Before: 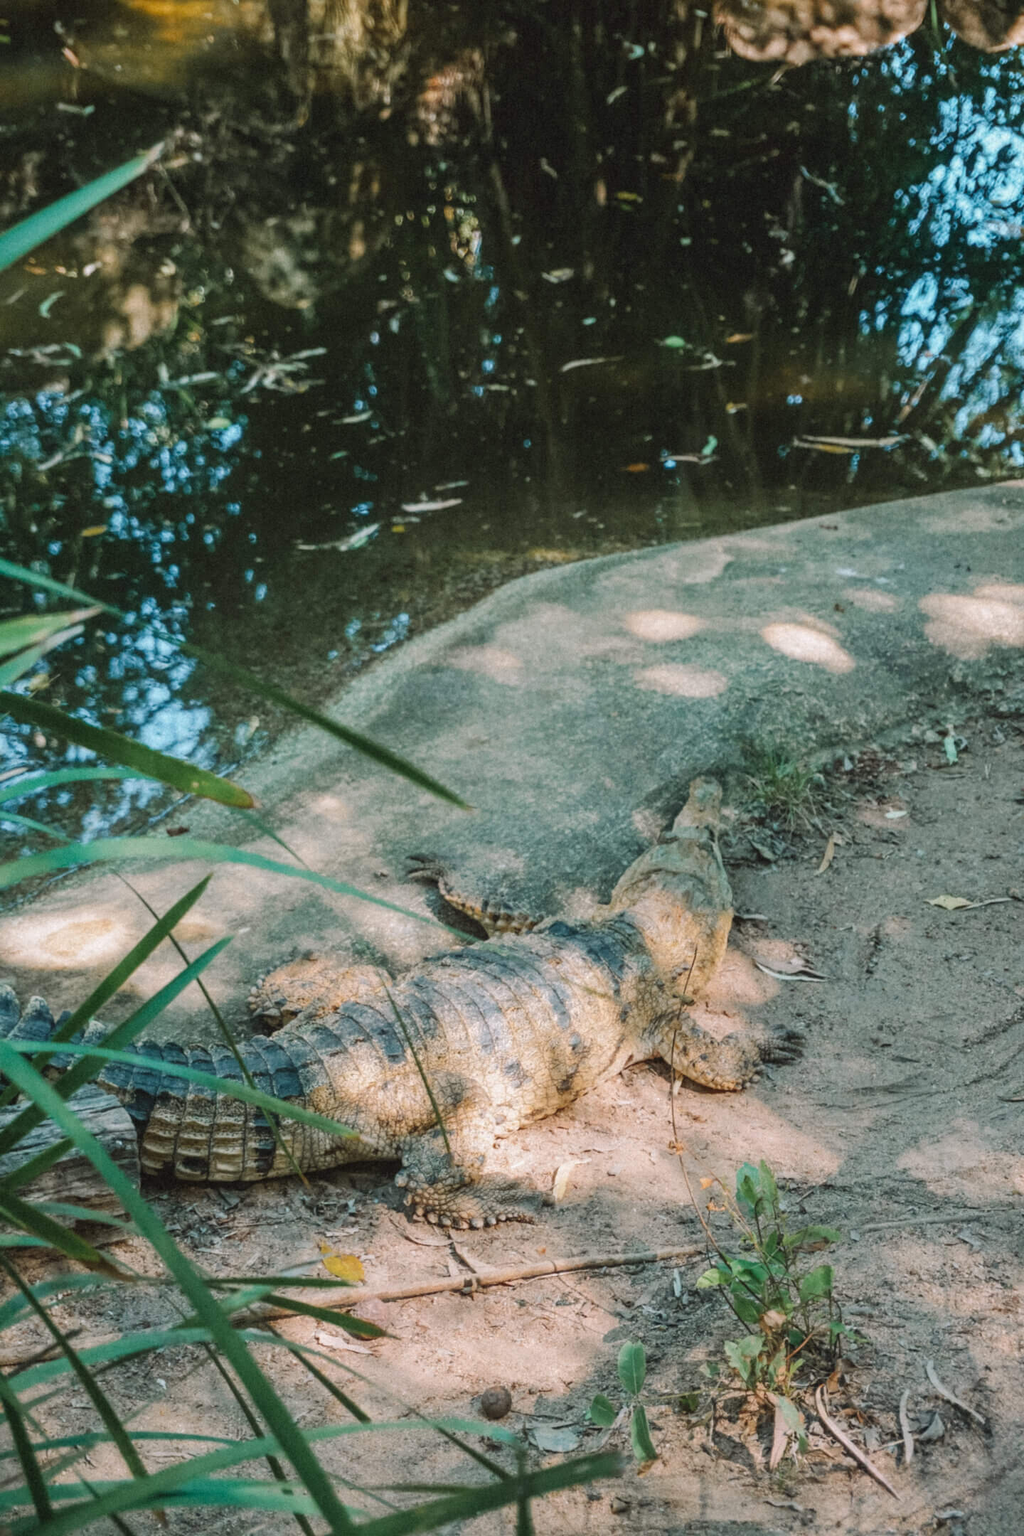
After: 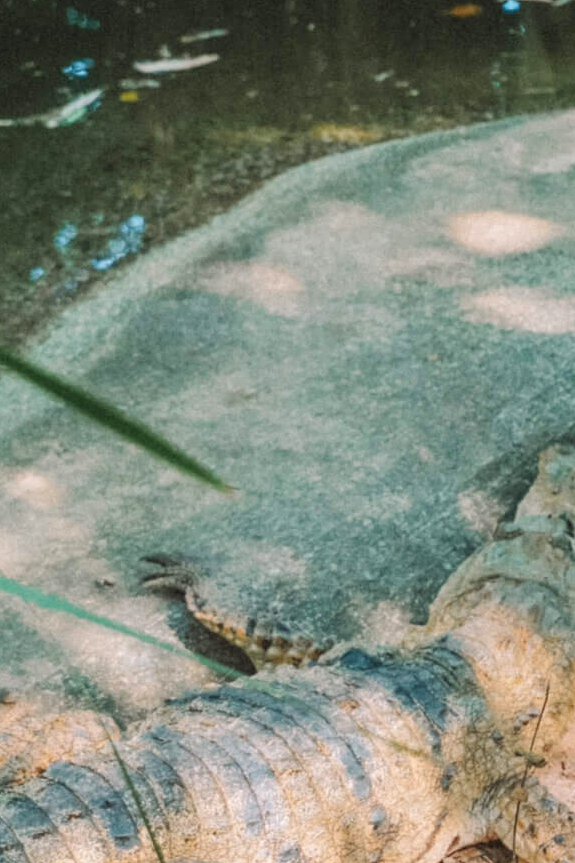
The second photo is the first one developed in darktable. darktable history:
crop: left 30%, top 30%, right 30%, bottom 30%
white balance: emerald 1
contrast brightness saturation: contrast 0.03, brightness 0.06, saturation 0.13
